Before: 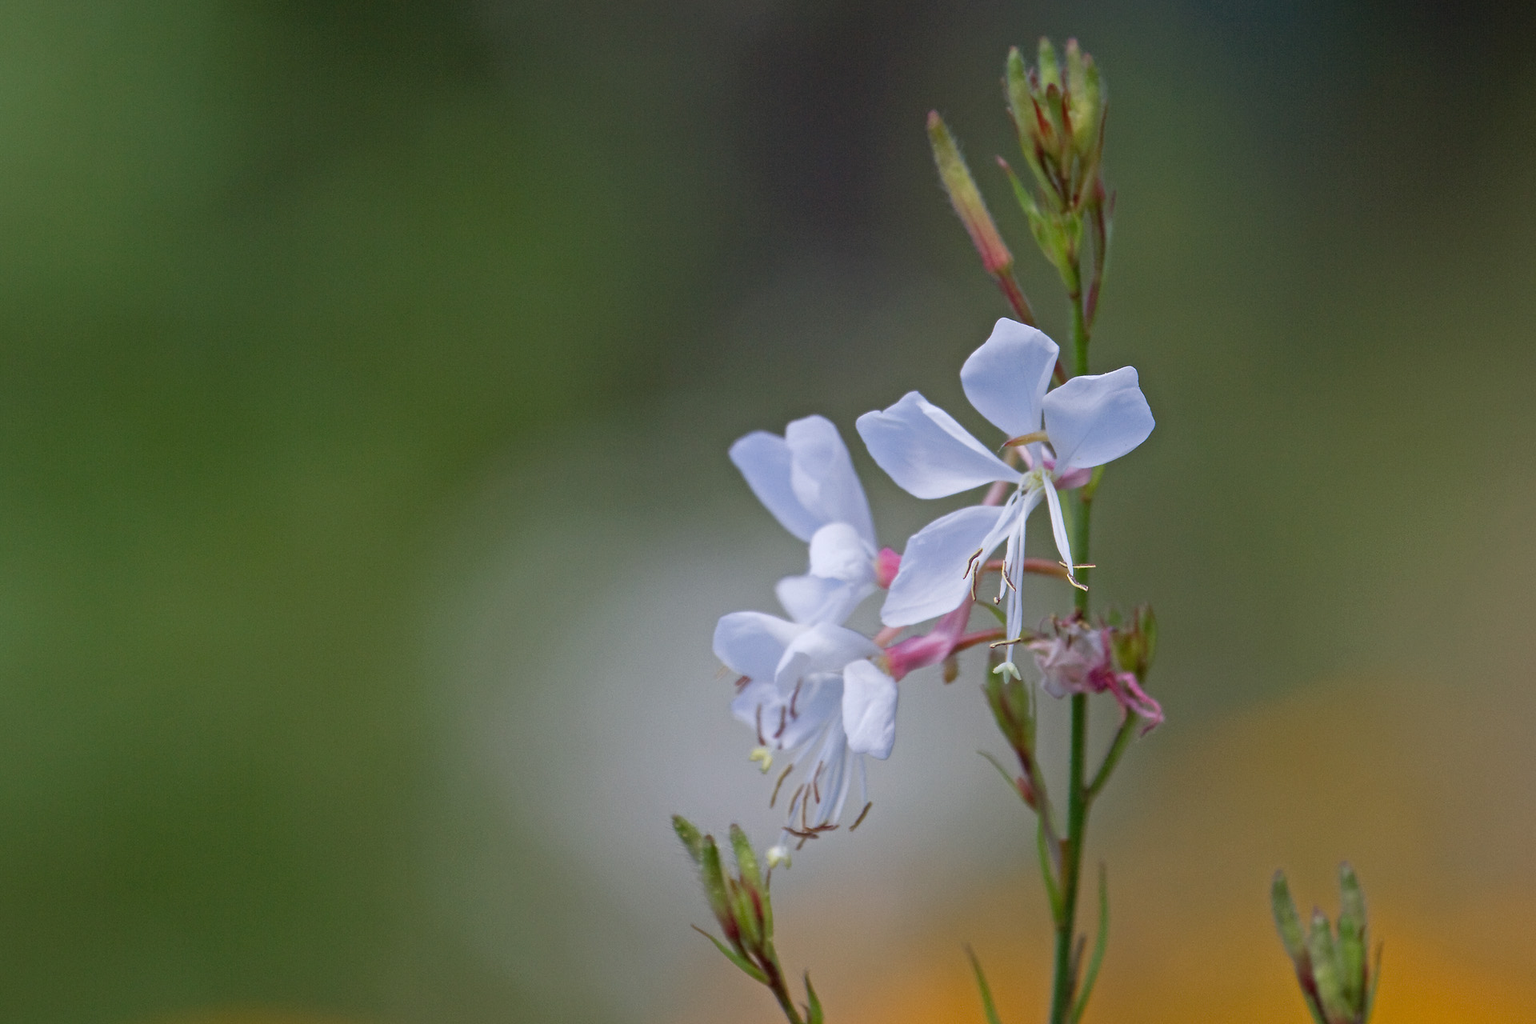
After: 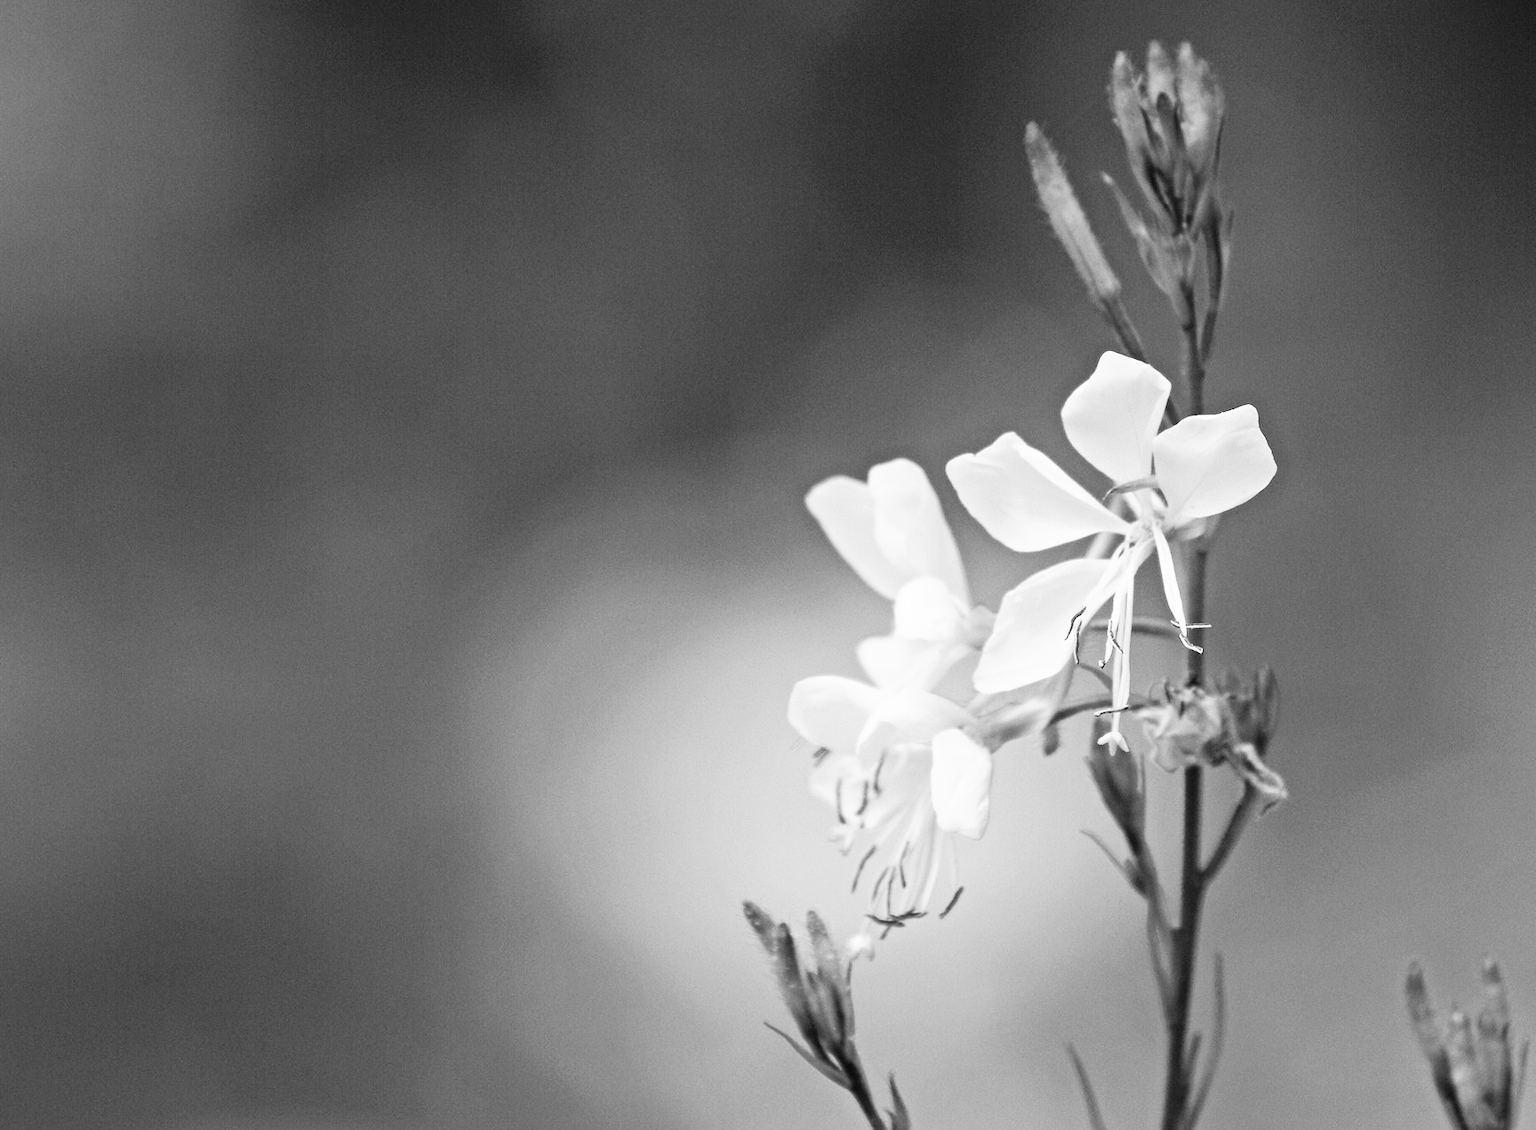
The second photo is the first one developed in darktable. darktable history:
color calibration: output gray [0.21, 0.42, 0.37, 0], illuminant same as pipeline (D50), adaptation XYZ, x 0.346, y 0.358, temperature 5004.87 K
color zones: curves: ch0 [(0.018, 0.548) (0.197, 0.654) (0.425, 0.447) (0.605, 0.658) (0.732, 0.579)]; ch1 [(0.105, 0.531) (0.224, 0.531) (0.386, 0.39) (0.618, 0.456) (0.732, 0.456) (0.956, 0.421)]; ch2 [(0.039, 0.583) (0.215, 0.465) (0.399, 0.544) (0.465, 0.548) (0.614, 0.447) (0.724, 0.43) (0.882, 0.623) (0.956, 0.632)]
base curve: curves: ch0 [(0, 0) (0.007, 0.004) (0.027, 0.03) (0.046, 0.07) (0.207, 0.54) (0.442, 0.872) (0.673, 0.972) (1, 1)], preserve colors none
crop: right 9.49%, bottom 0.036%
